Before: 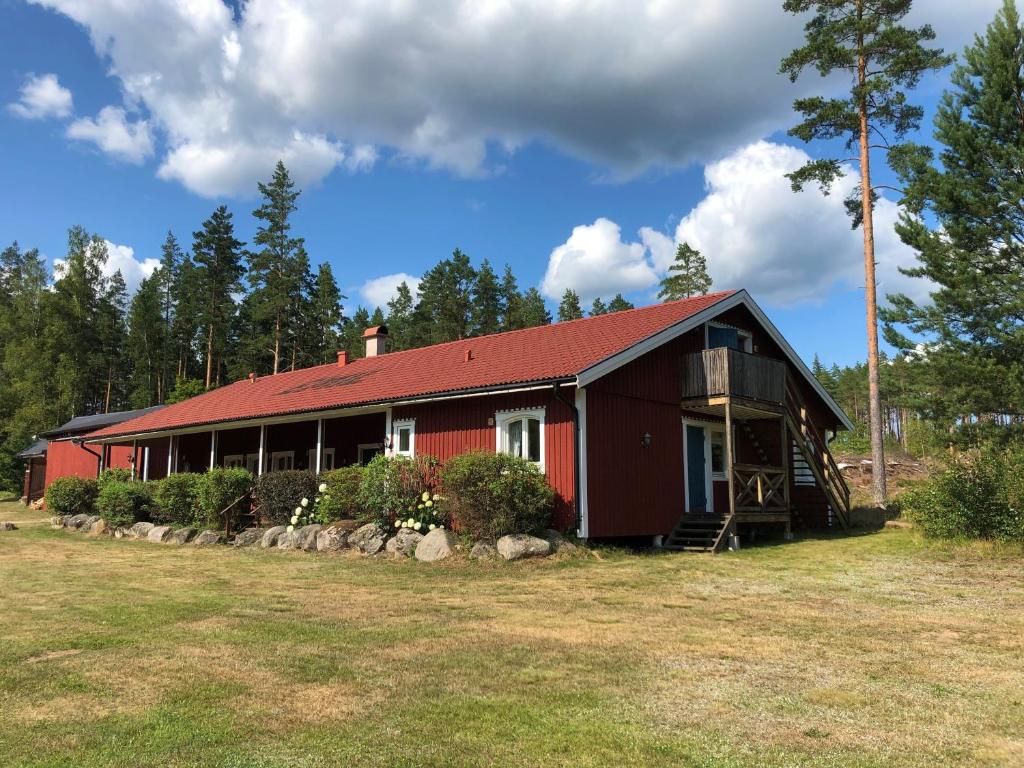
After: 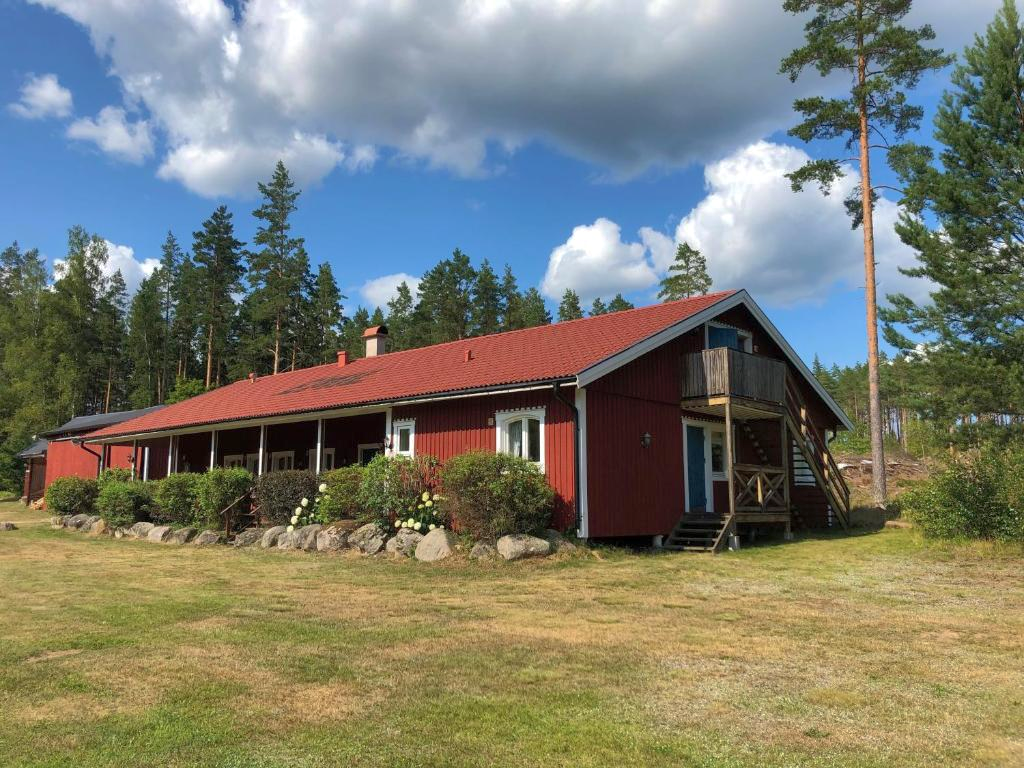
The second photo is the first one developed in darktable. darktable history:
exposure: exposure 0.014 EV, compensate exposure bias true, compensate highlight preservation false
shadows and highlights: on, module defaults
